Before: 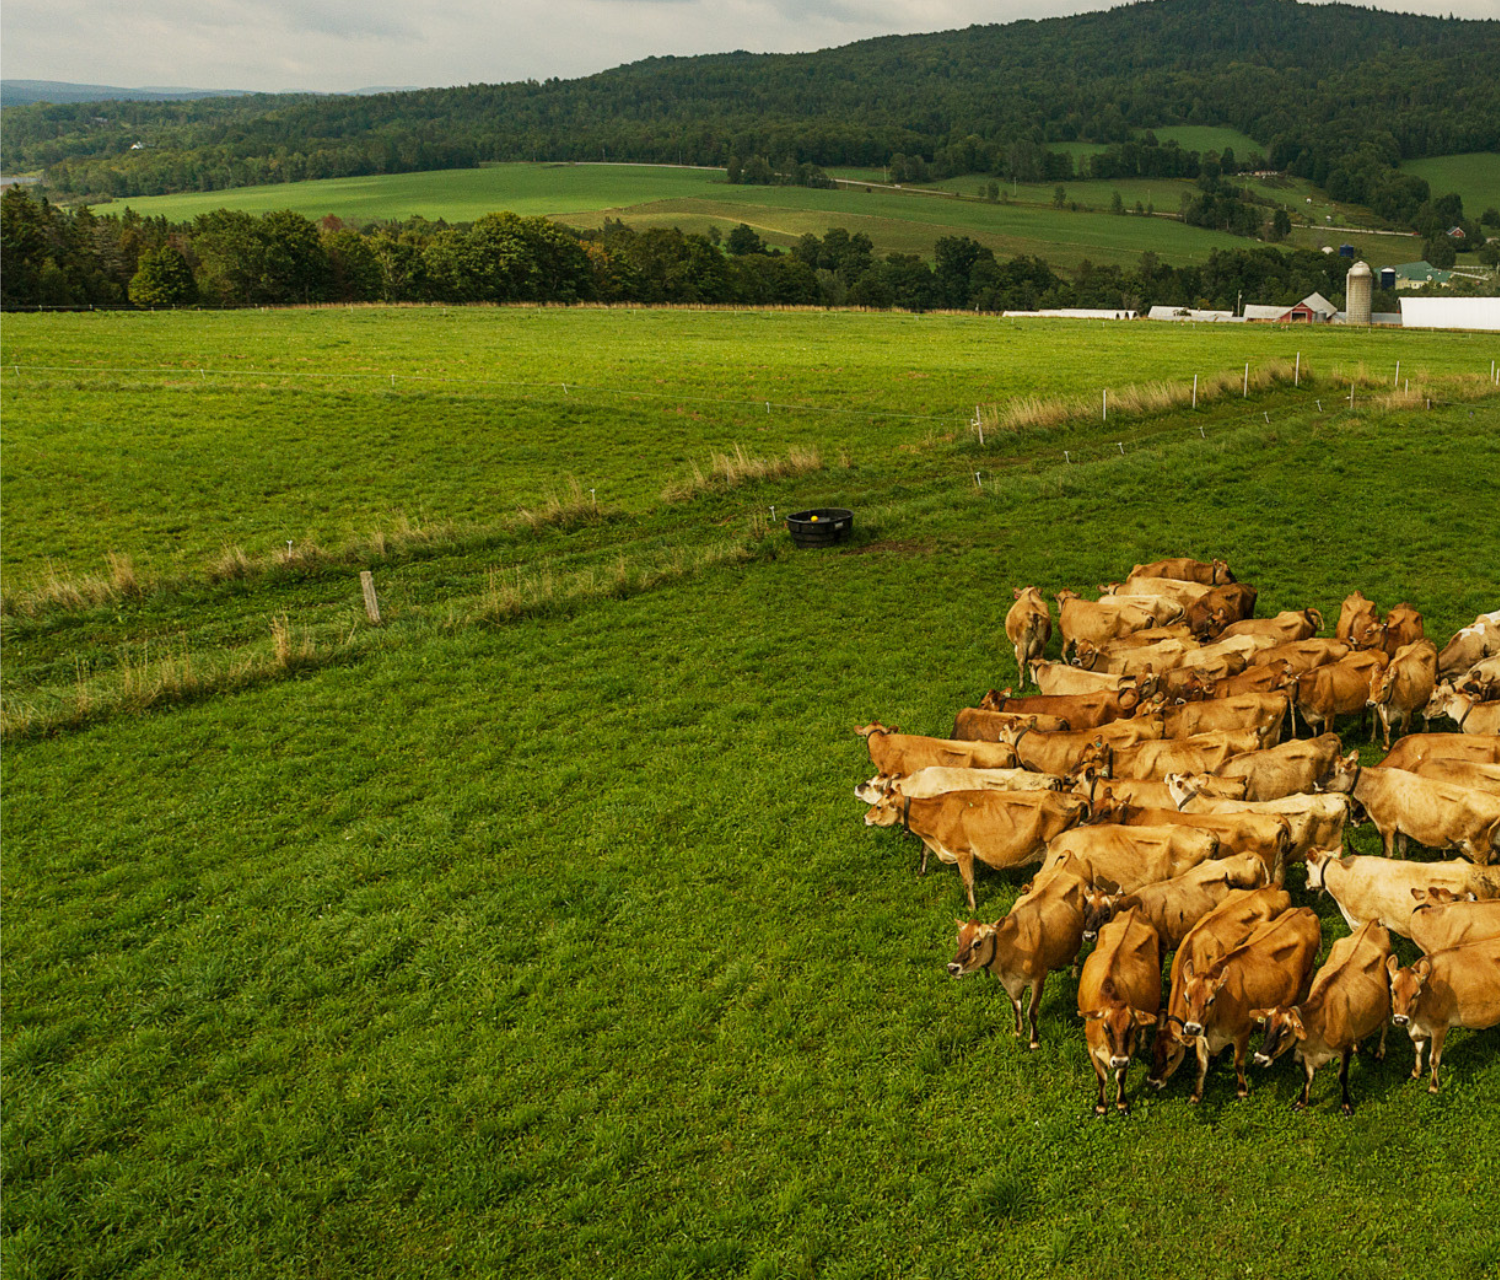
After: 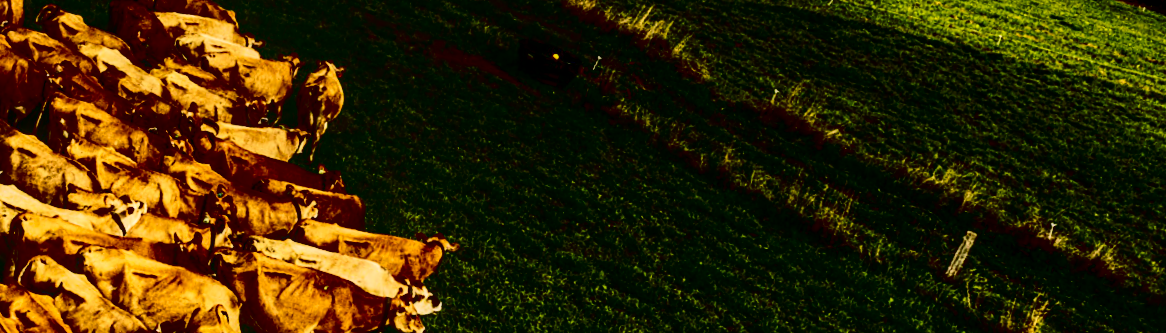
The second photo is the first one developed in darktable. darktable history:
crop and rotate: angle 16.12°, top 30.835%, bottom 35.653%
local contrast: on, module defaults
color correction: highlights a* 5.59, highlights b* 5.24, saturation 0.68
contrast brightness saturation: contrast 0.77, brightness -1, saturation 1
